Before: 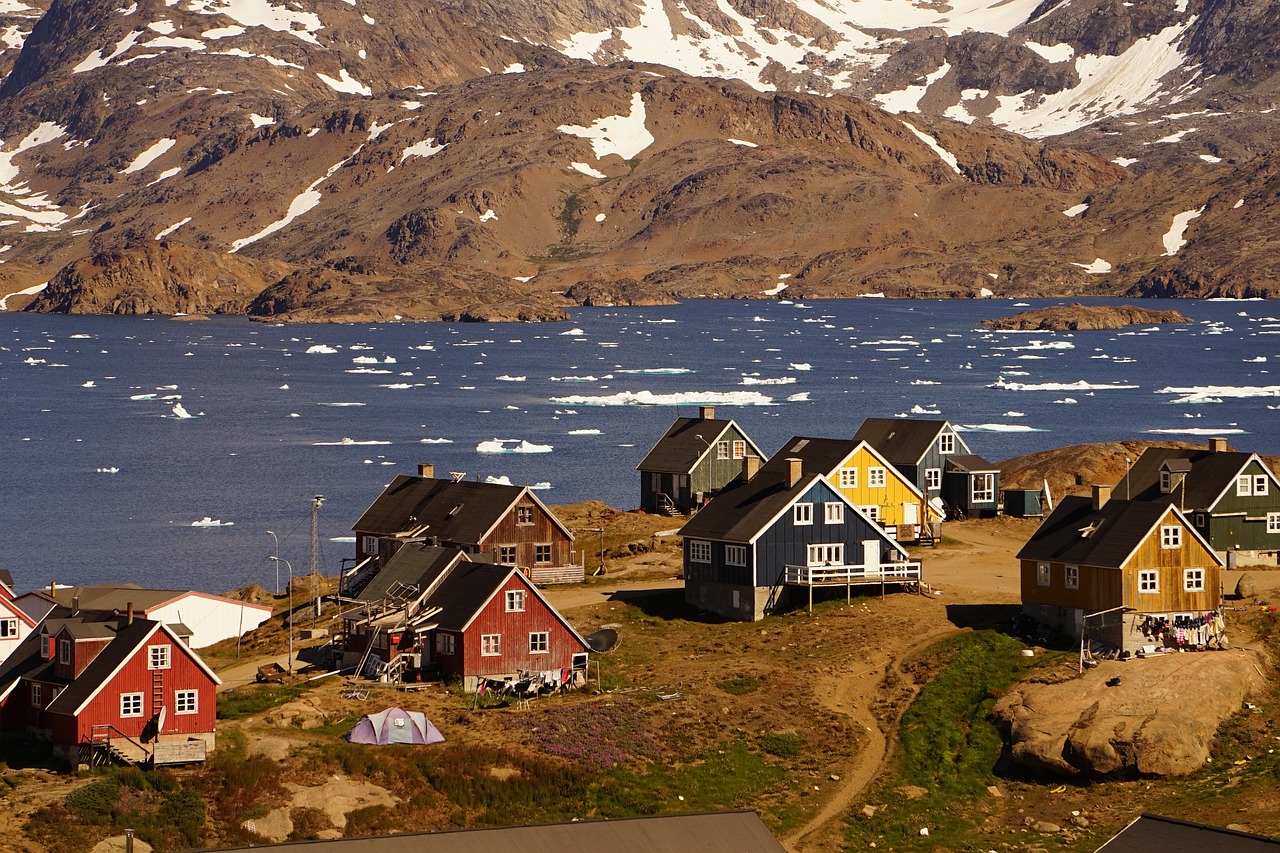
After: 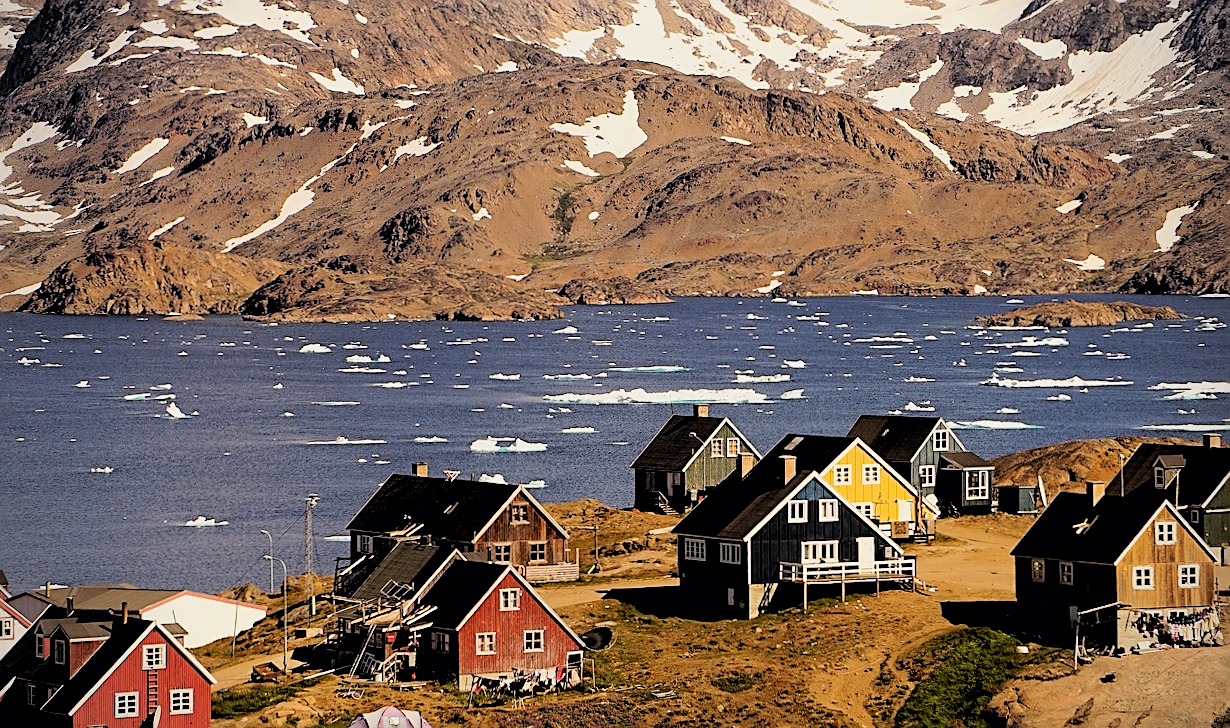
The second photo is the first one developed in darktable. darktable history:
crop and rotate: angle 0.2°, left 0.275%, right 3.127%, bottom 14.18%
exposure: black level correction 0, exposure 0.7 EV, compensate exposure bias true, compensate highlight preservation false
vignetting: fall-off radius 60.92%
rgb levels: levels [[0.034, 0.472, 0.904], [0, 0.5, 1], [0, 0.5, 1]]
filmic rgb: black relative exposure -7.65 EV, white relative exposure 4.56 EV, hardness 3.61, color science v6 (2022)
white balance: emerald 1
sharpen: on, module defaults
